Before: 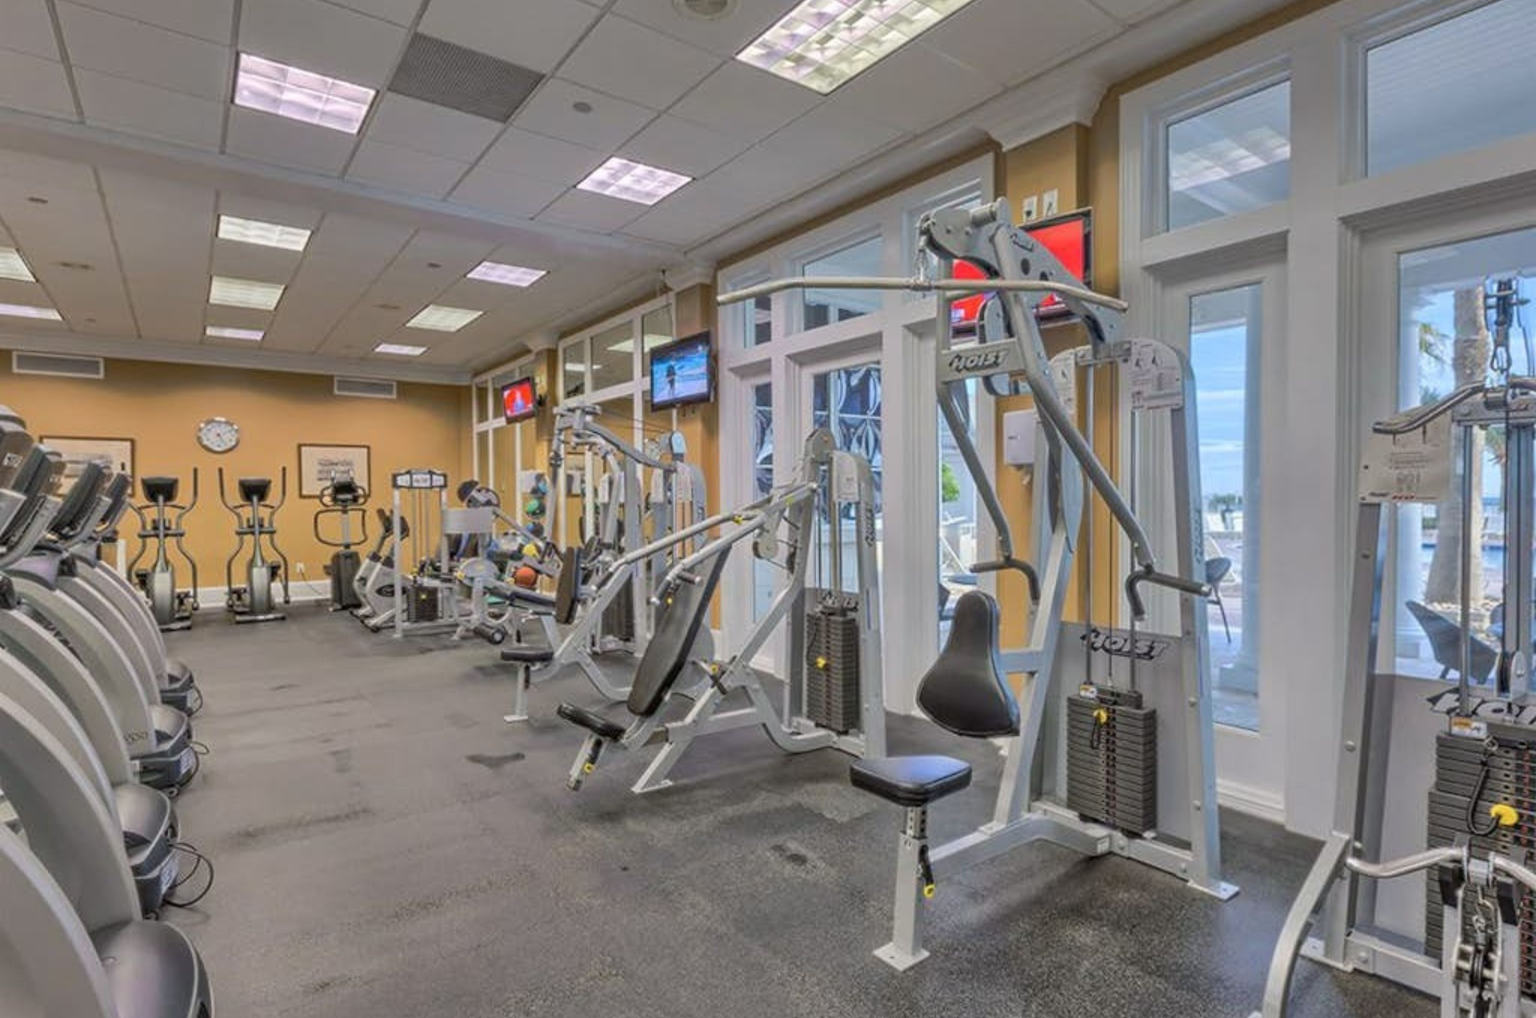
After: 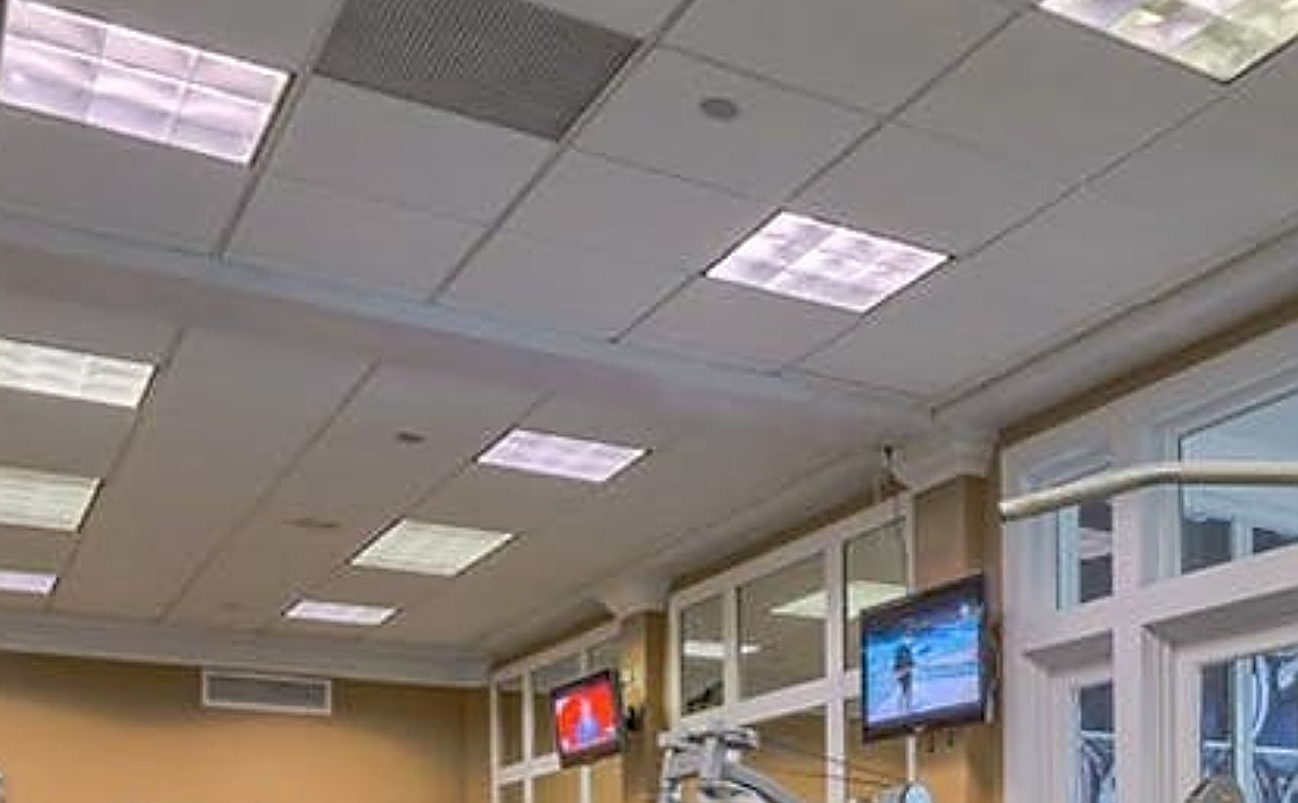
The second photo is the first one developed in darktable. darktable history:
sharpen: amount 1
crop: left 15.452%, top 5.459%, right 43.956%, bottom 56.62%
